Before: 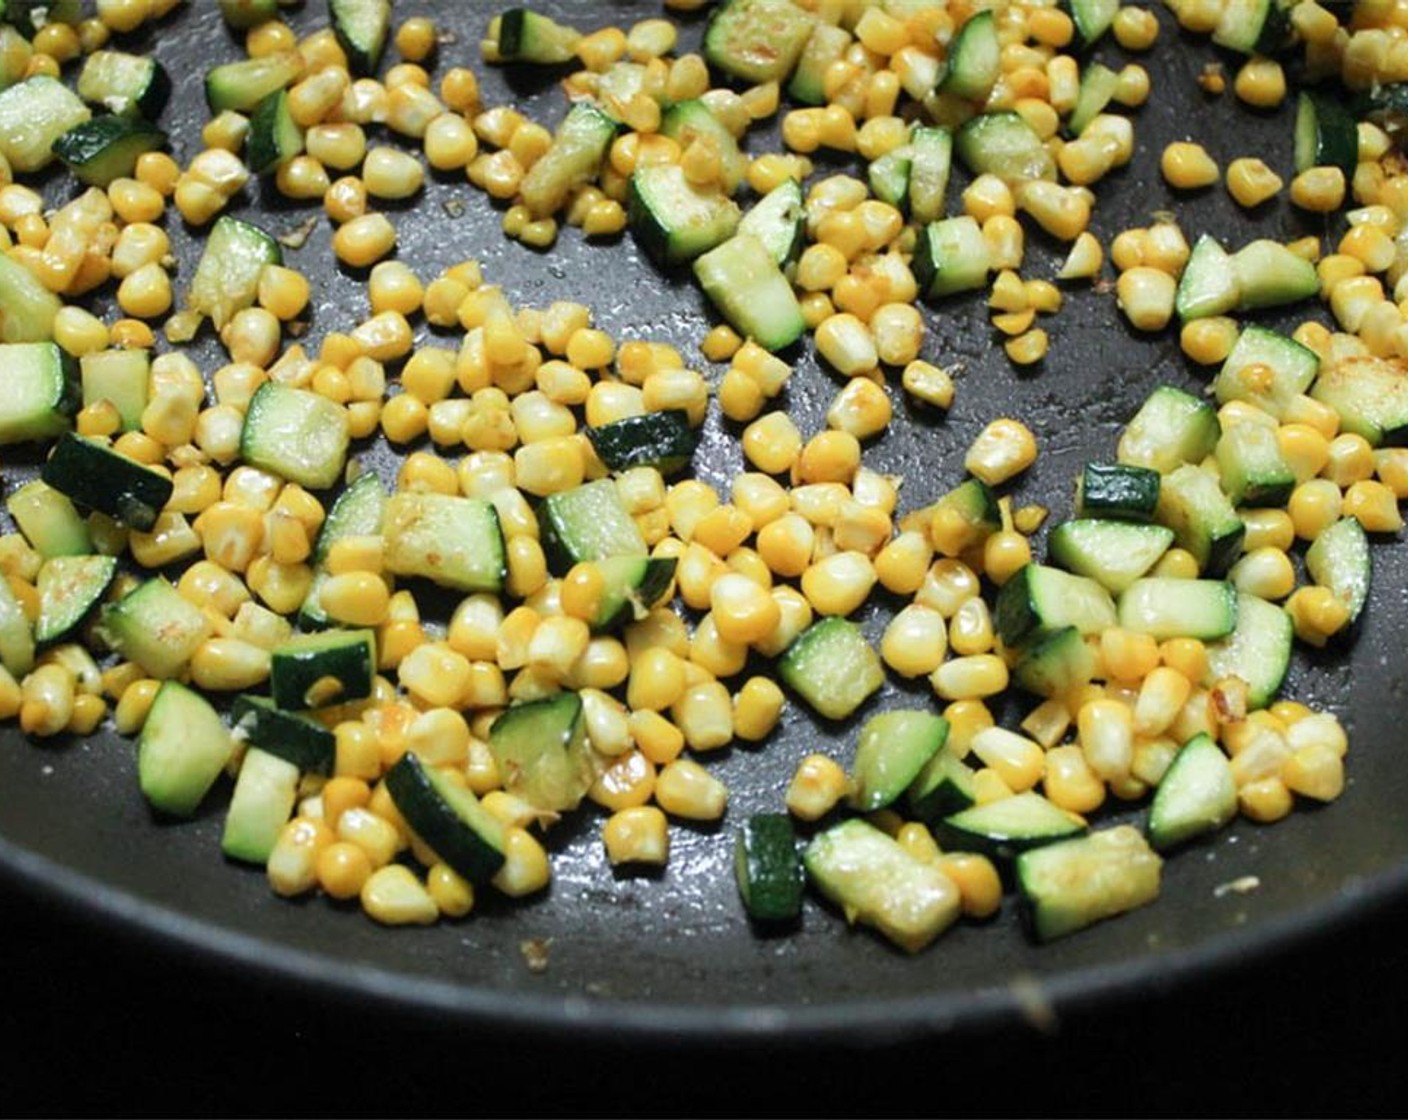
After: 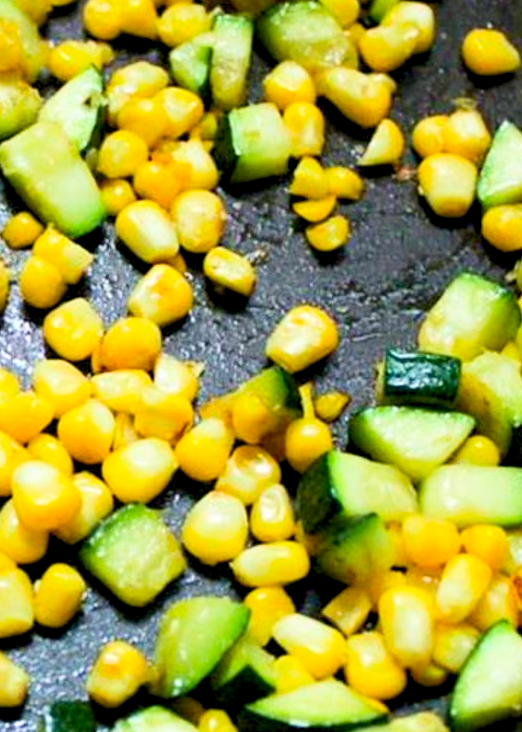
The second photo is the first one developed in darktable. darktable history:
crop and rotate: left 49.692%, top 10.12%, right 13.207%, bottom 24.454%
velvia: on, module defaults
color balance rgb: global offset › luminance -0.884%, perceptual saturation grading › global saturation 24.984%, global vibrance 20%
contrast brightness saturation: contrast 0.199, brightness 0.162, saturation 0.223
